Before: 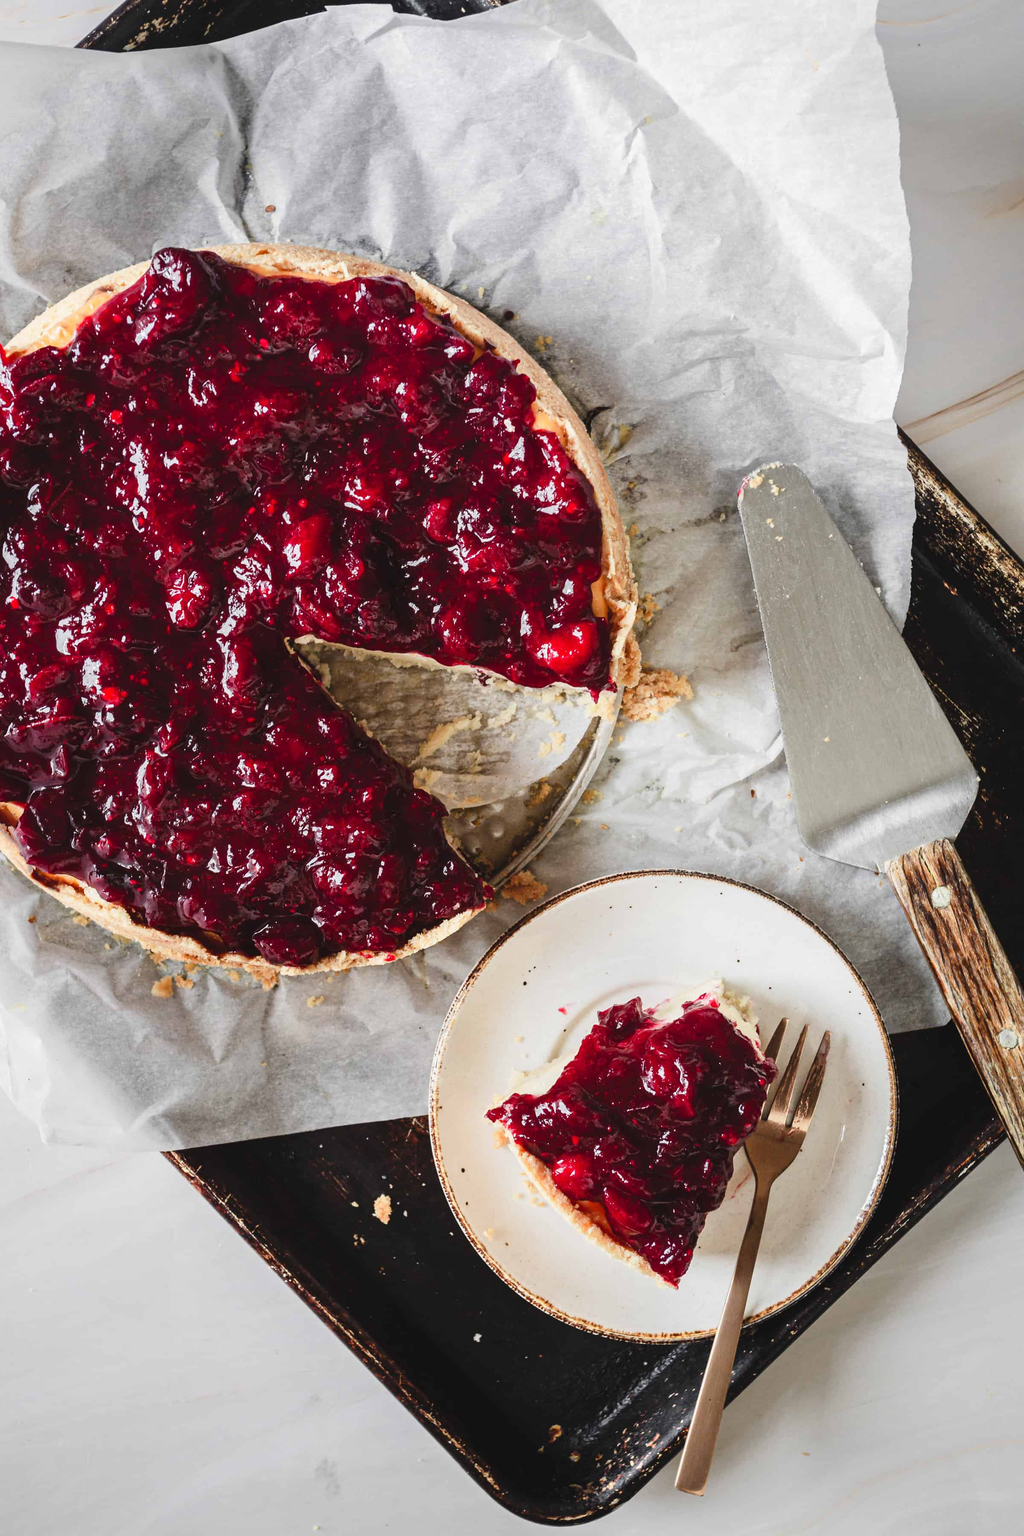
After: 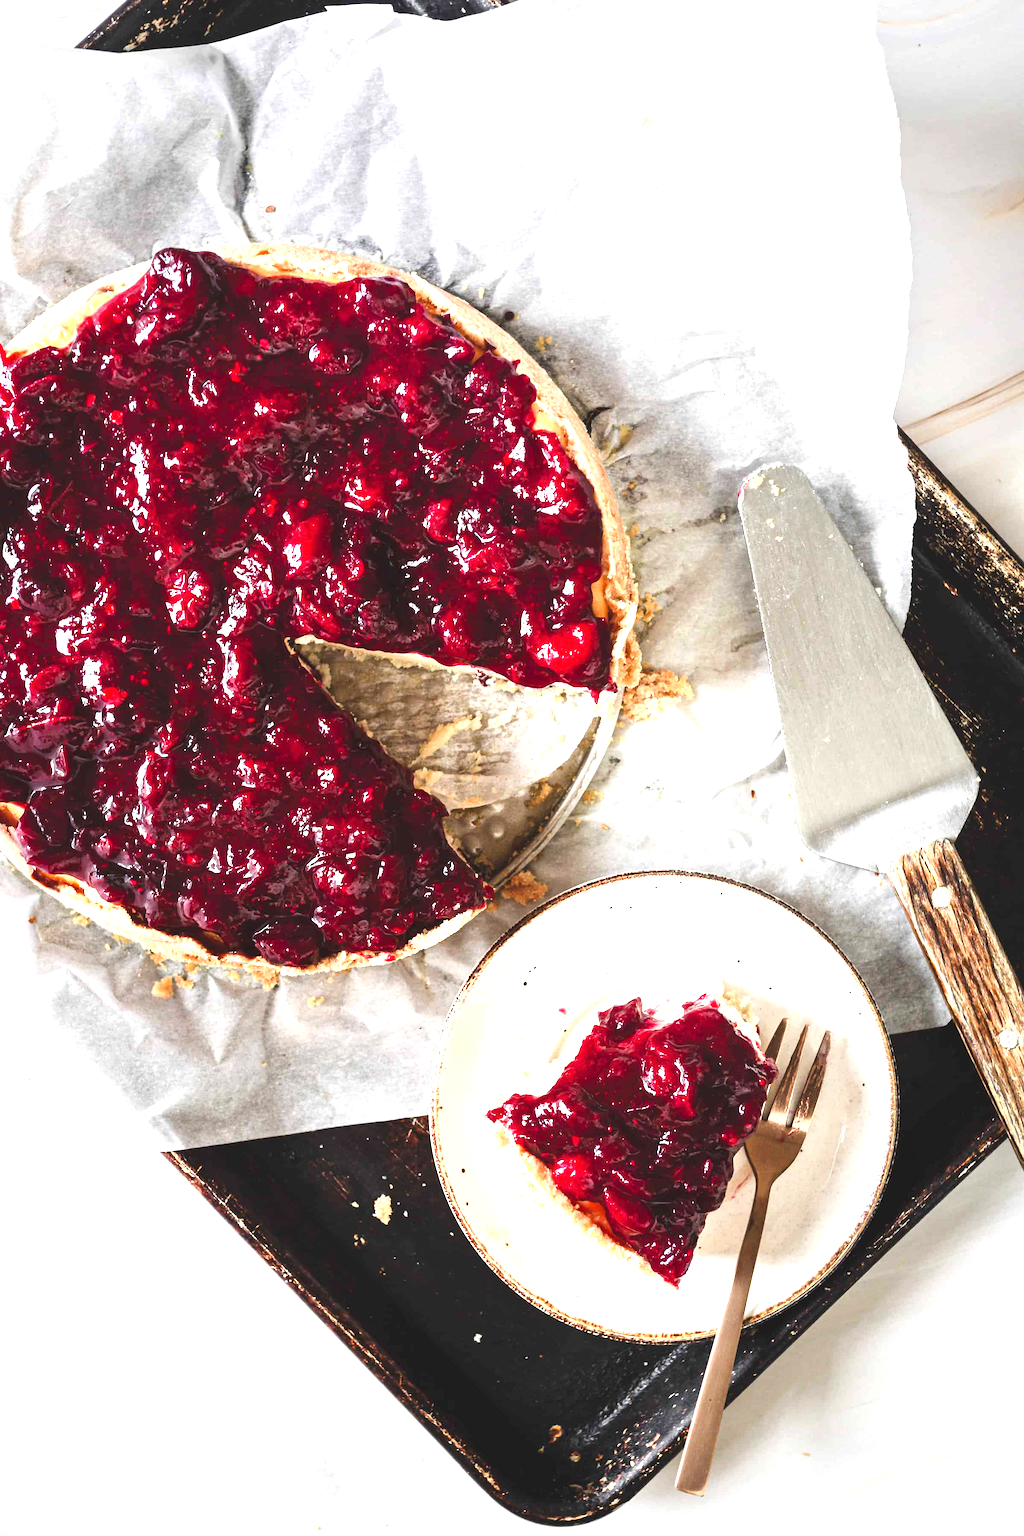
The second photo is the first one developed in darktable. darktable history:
tone equalizer: on, module defaults
exposure: black level correction 0, exposure 1 EV, compensate highlight preservation false
